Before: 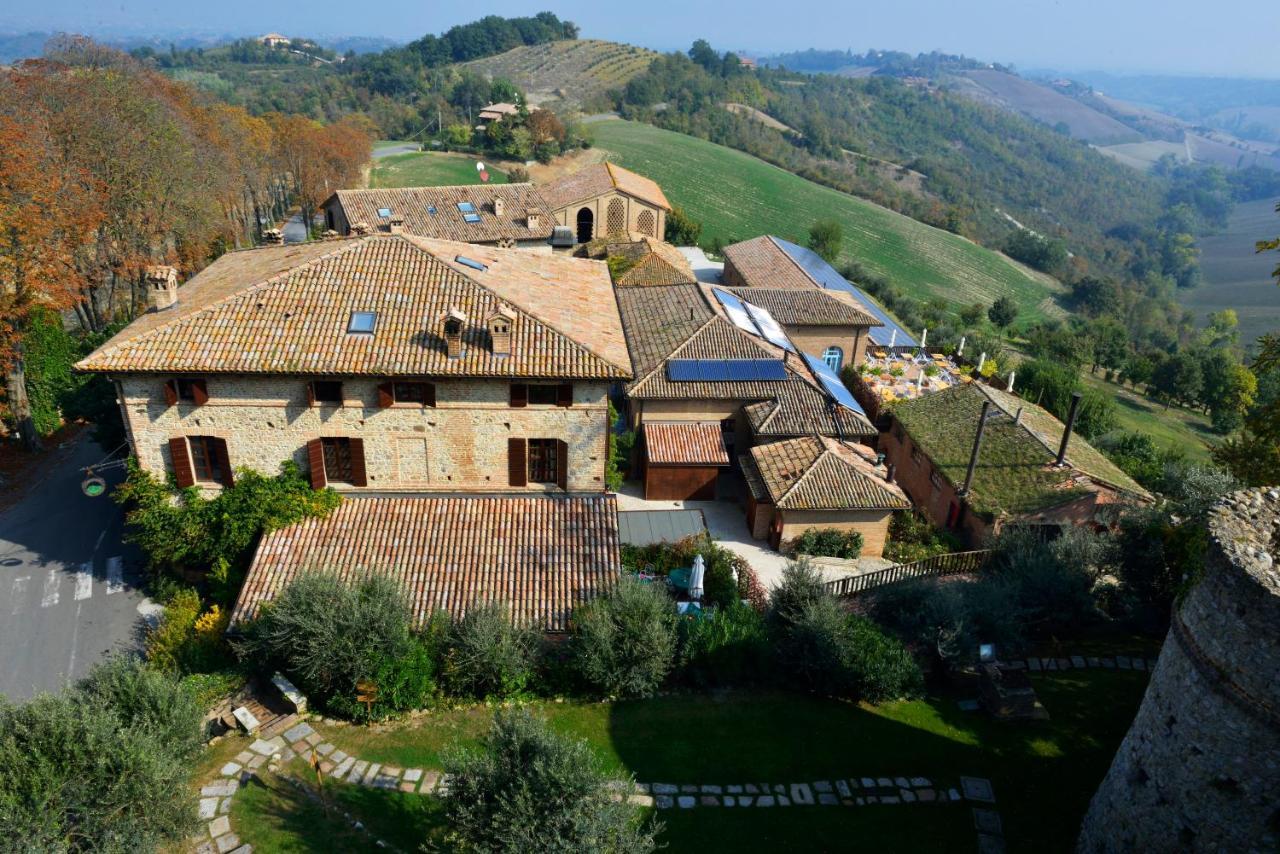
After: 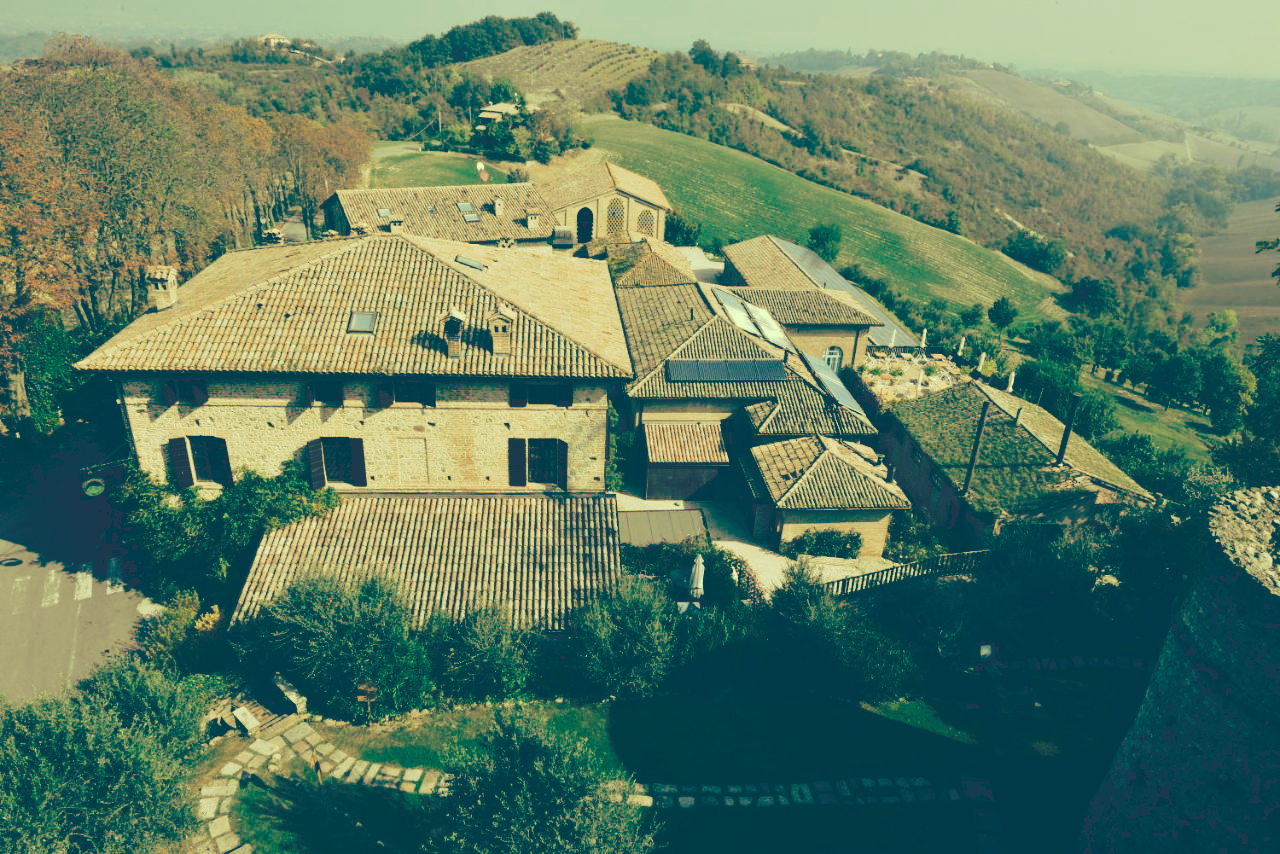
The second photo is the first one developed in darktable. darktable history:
tone curve: curves: ch0 [(0, 0) (0.003, 0.199) (0.011, 0.199) (0.025, 0.199) (0.044, 0.205) (0.069, 0.215) (0.1, 0.225) (0.136, 0.235) (0.177, 0.25) (0.224, 0.275) (0.277, 0.335) (0.335, 0.413) (0.399, 0.508) (0.468, 0.592) (0.543, 0.671) (0.623, 0.734) (0.709, 0.799) (0.801, 0.851) (0.898, 0.895) (1, 1)], preserve colors none
color look up table: target L [88.97, 92.72, 81.05, 70.03, 68.99, 58.12, 43.91, 47.13, 20.27, 201.17, 81.95, 75.04, 70.18, 62.7, 59.61, 62.45, 52.71, 53.78, 45.87, 45.71, 28.07, 14.83, 5.426, 96.97, 91.24, 73.23, 75.97, 71.37, 89.01, 69.92, 68.41, 65.24, 72.76, 51.28, 54.74, 43.5, 40.84, 38.04, 33.09, 17.64, 28.28, 12.37, 4.246, 83.79, 70.4, 66.26, 43.83, 49.25, 18.68], target a [-23.49, -15.82, -50.87, -55.38, -26.46, -52.76, -35.03, -29.56, -44.44, 0, -3.744, -7.246, 15.52, 24.72, 7.139, 33.6, 1.043, 15.54, 24.26, 36.94, -9.183, -23.84, -11.96, -10.3, -6.06, -12.44, 11.27, -17.8, -3.775, 20.43, -0.268, -5.756, 6.046, 5.52, 12.69, -4.125, 5.251, 28.12, -5.689, -49.18, 8.271, -33.64, -7.767, -56.38, -34.06, -39.12, -23.23, -7.735, -43.11], target b [60.11, 49.36, 57.66, 38.06, 42.51, 38.68, 21.94, 19.7, -9.465, -0.001, 44.79, 61.64, 48.3, 49.27, 37.57, 33.43, 21.87, 25.99, 27.62, 25.21, 3.219, -18.14, -33.35, 35.59, 35.99, 37.75, 37.67, 12.07, 36.74, 30, 29.2, 0.336, 13.13, 5.665, 14.27, -5.346, 5.766, 5.371, 2.555, -15.73, -18.27, -26.57, -35.9, 27.94, 35.75, 12.74, 9.221, 8.774, -14.48], num patches 49
